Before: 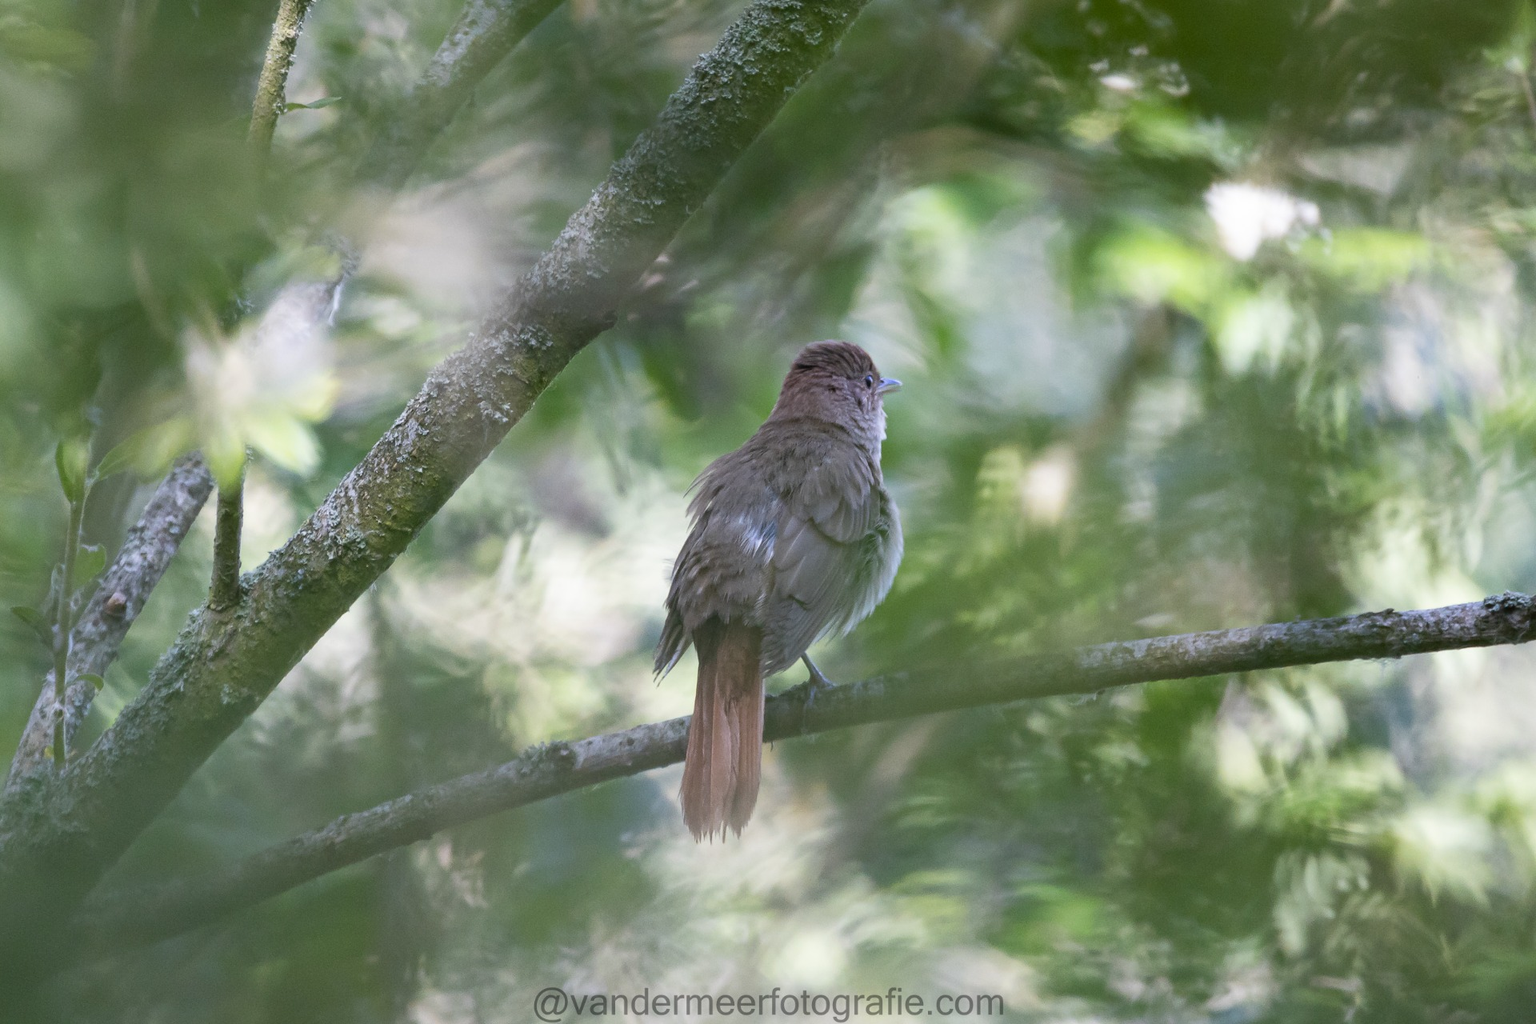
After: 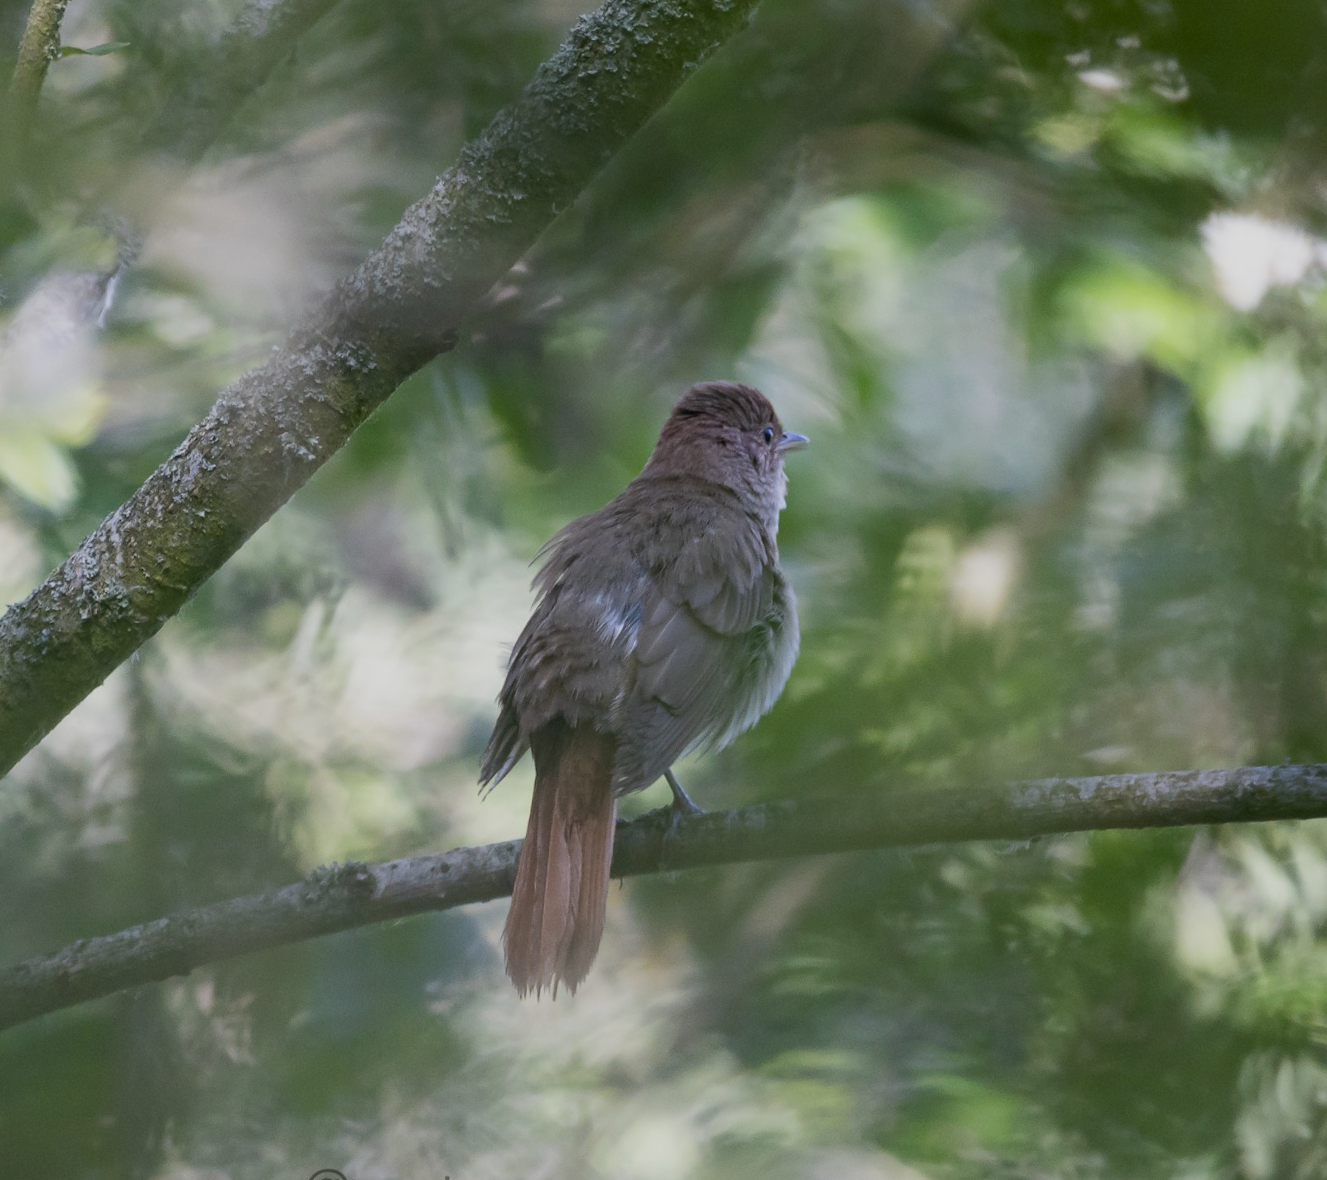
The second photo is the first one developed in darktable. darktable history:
crop and rotate: angle -3.27°, left 14.277%, top 0.028%, right 10.766%, bottom 0.028%
exposure: exposure -0.492 EV, compensate highlight preservation false
